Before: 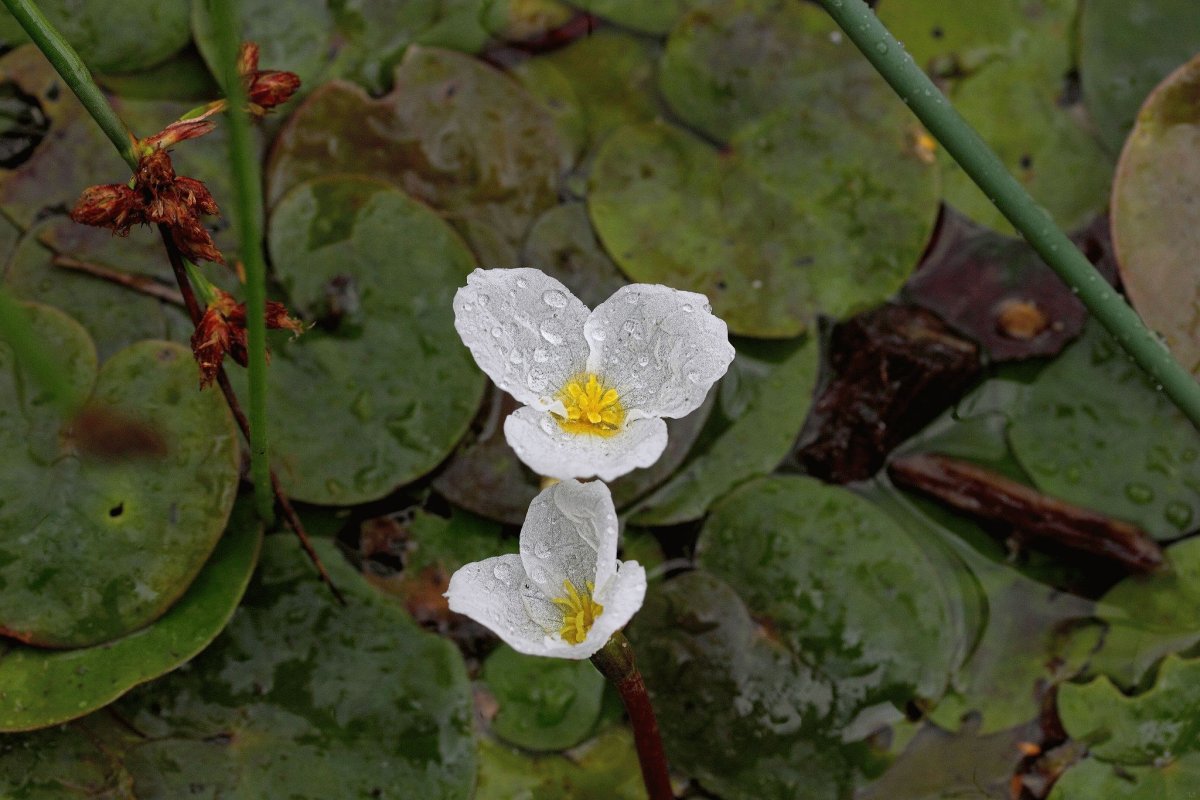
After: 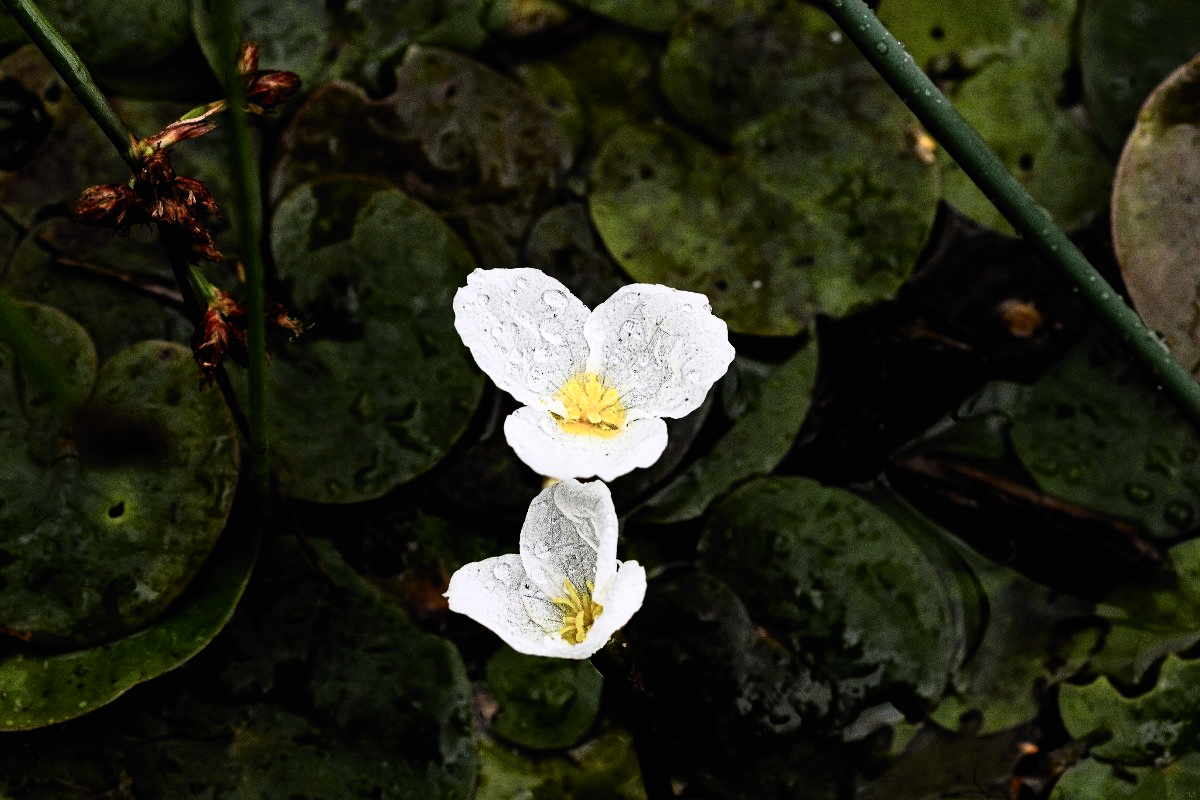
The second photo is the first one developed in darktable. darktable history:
filmic rgb: black relative exposure -3.78 EV, white relative exposure 2.41 EV, threshold 5.95 EV, dynamic range scaling -49.72%, hardness 3.44, latitude 29.81%, contrast 1.806, preserve chrominance max RGB, enable highlight reconstruction true
haze removal: compatibility mode true, adaptive false
tone curve: curves: ch0 [(0, 0) (0.003, 0.011) (0.011, 0.019) (0.025, 0.03) (0.044, 0.045) (0.069, 0.061) (0.1, 0.085) (0.136, 0.119) (0.177, 0.159) (0.224, 0.205) (0.277, 0.261) (0.335, 0.329) (0.399, 0.407) (0.468, 0.508) (0.543, 0.606) (0.623, 0.71) (0.709, 0.815) (0.801, 0.903) (0.898, 0.957) (1, 1)], color space Lab, independent channels, preserve colors none
